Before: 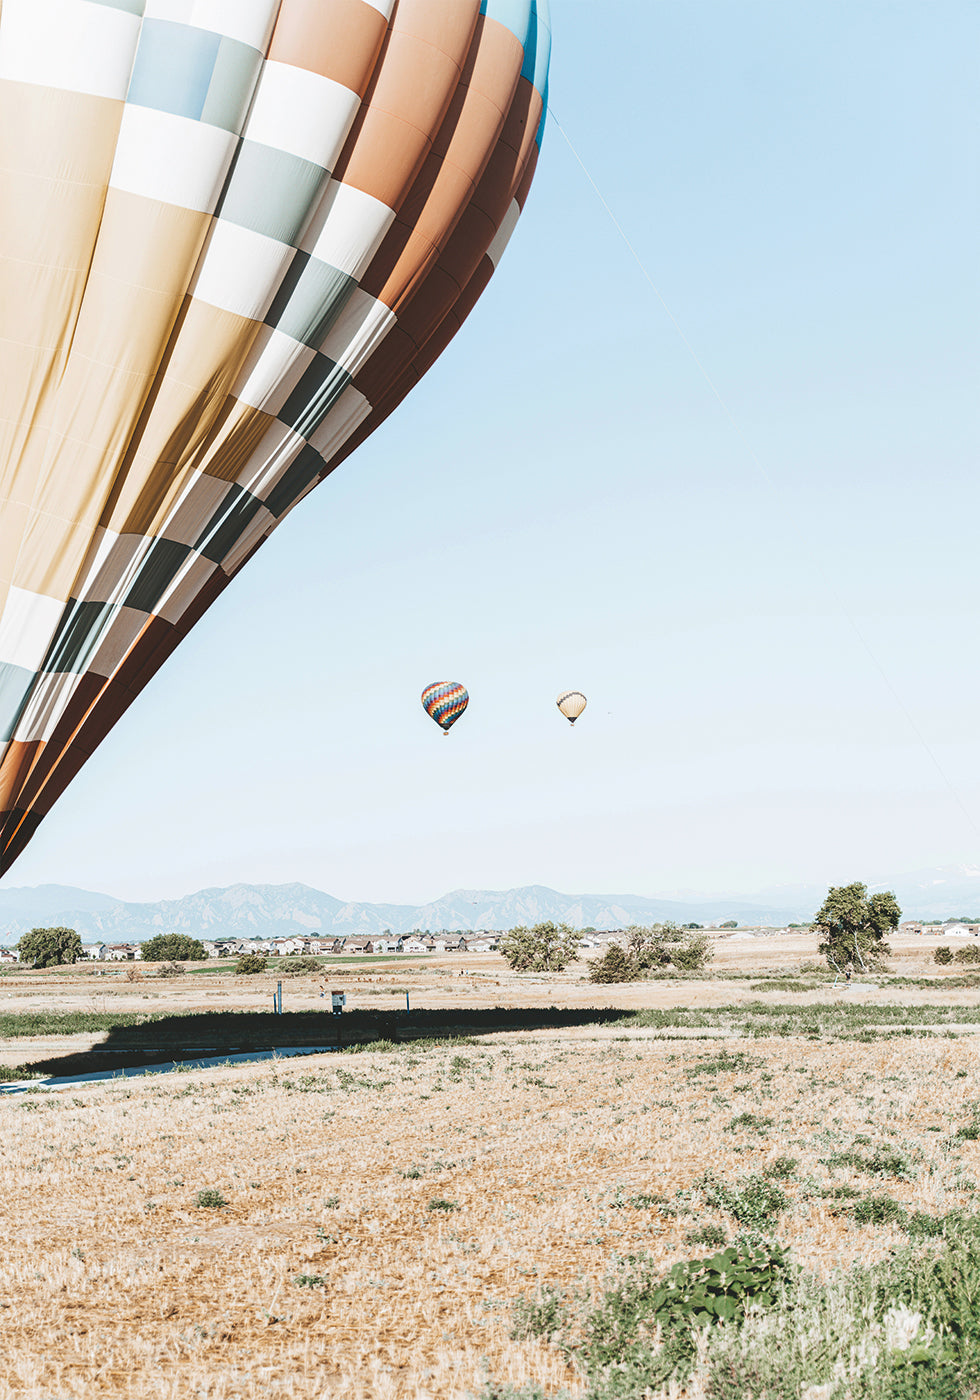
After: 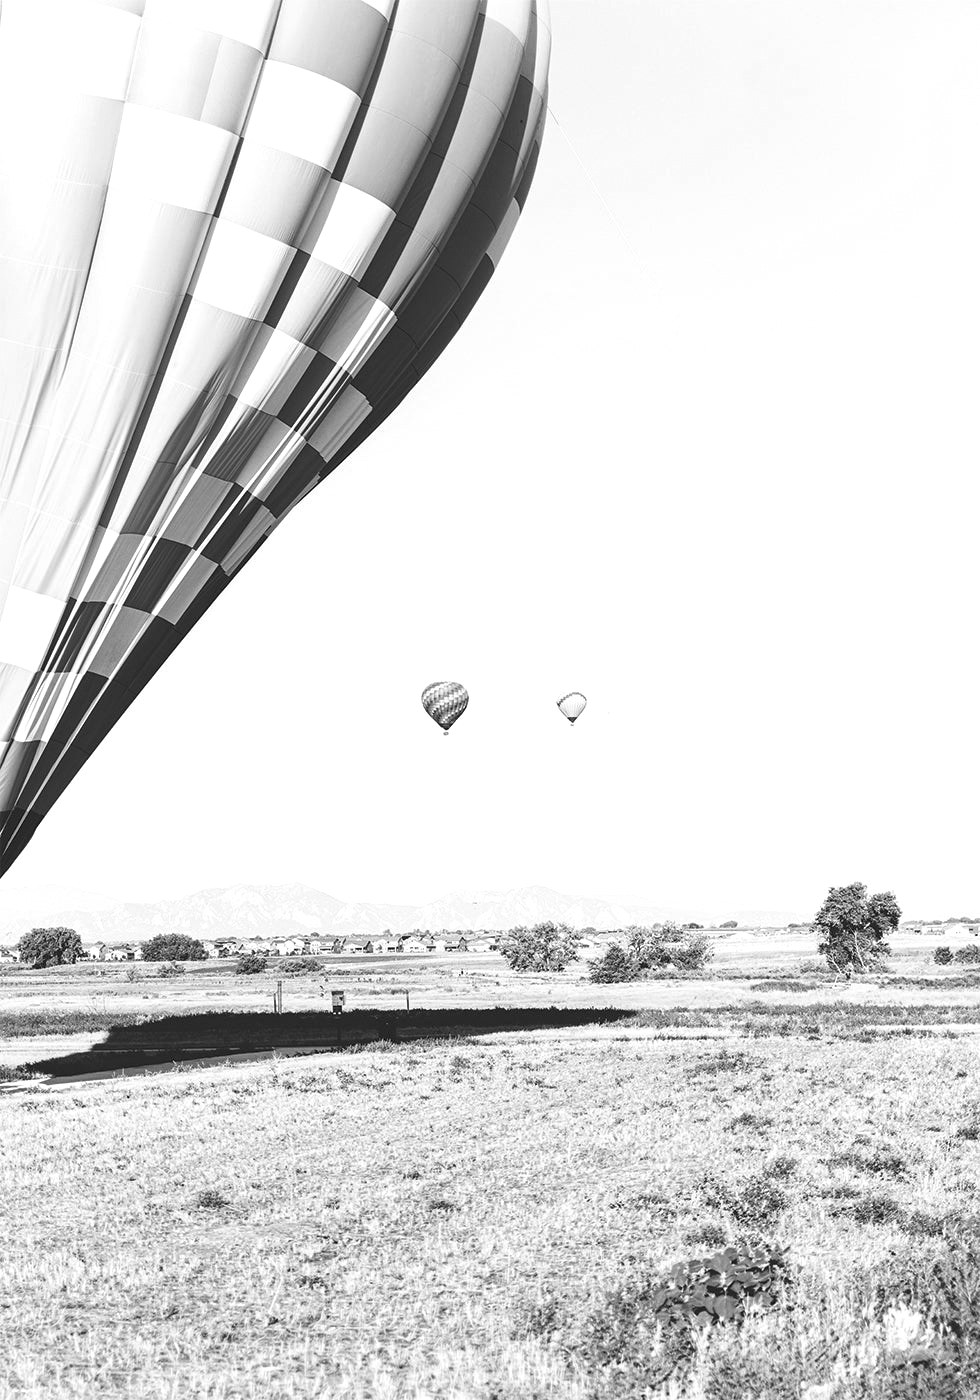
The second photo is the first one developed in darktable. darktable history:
exposure: exposure 0.493 EV, compensate highlight preservation false
color calibration: output gray [0.21, 0.42, 0.37, 0], gray › normalize channels true, illuminant same as pipeline (D50), adaptation XYZ, x 0.346, y 0.359, gamut compression 0
